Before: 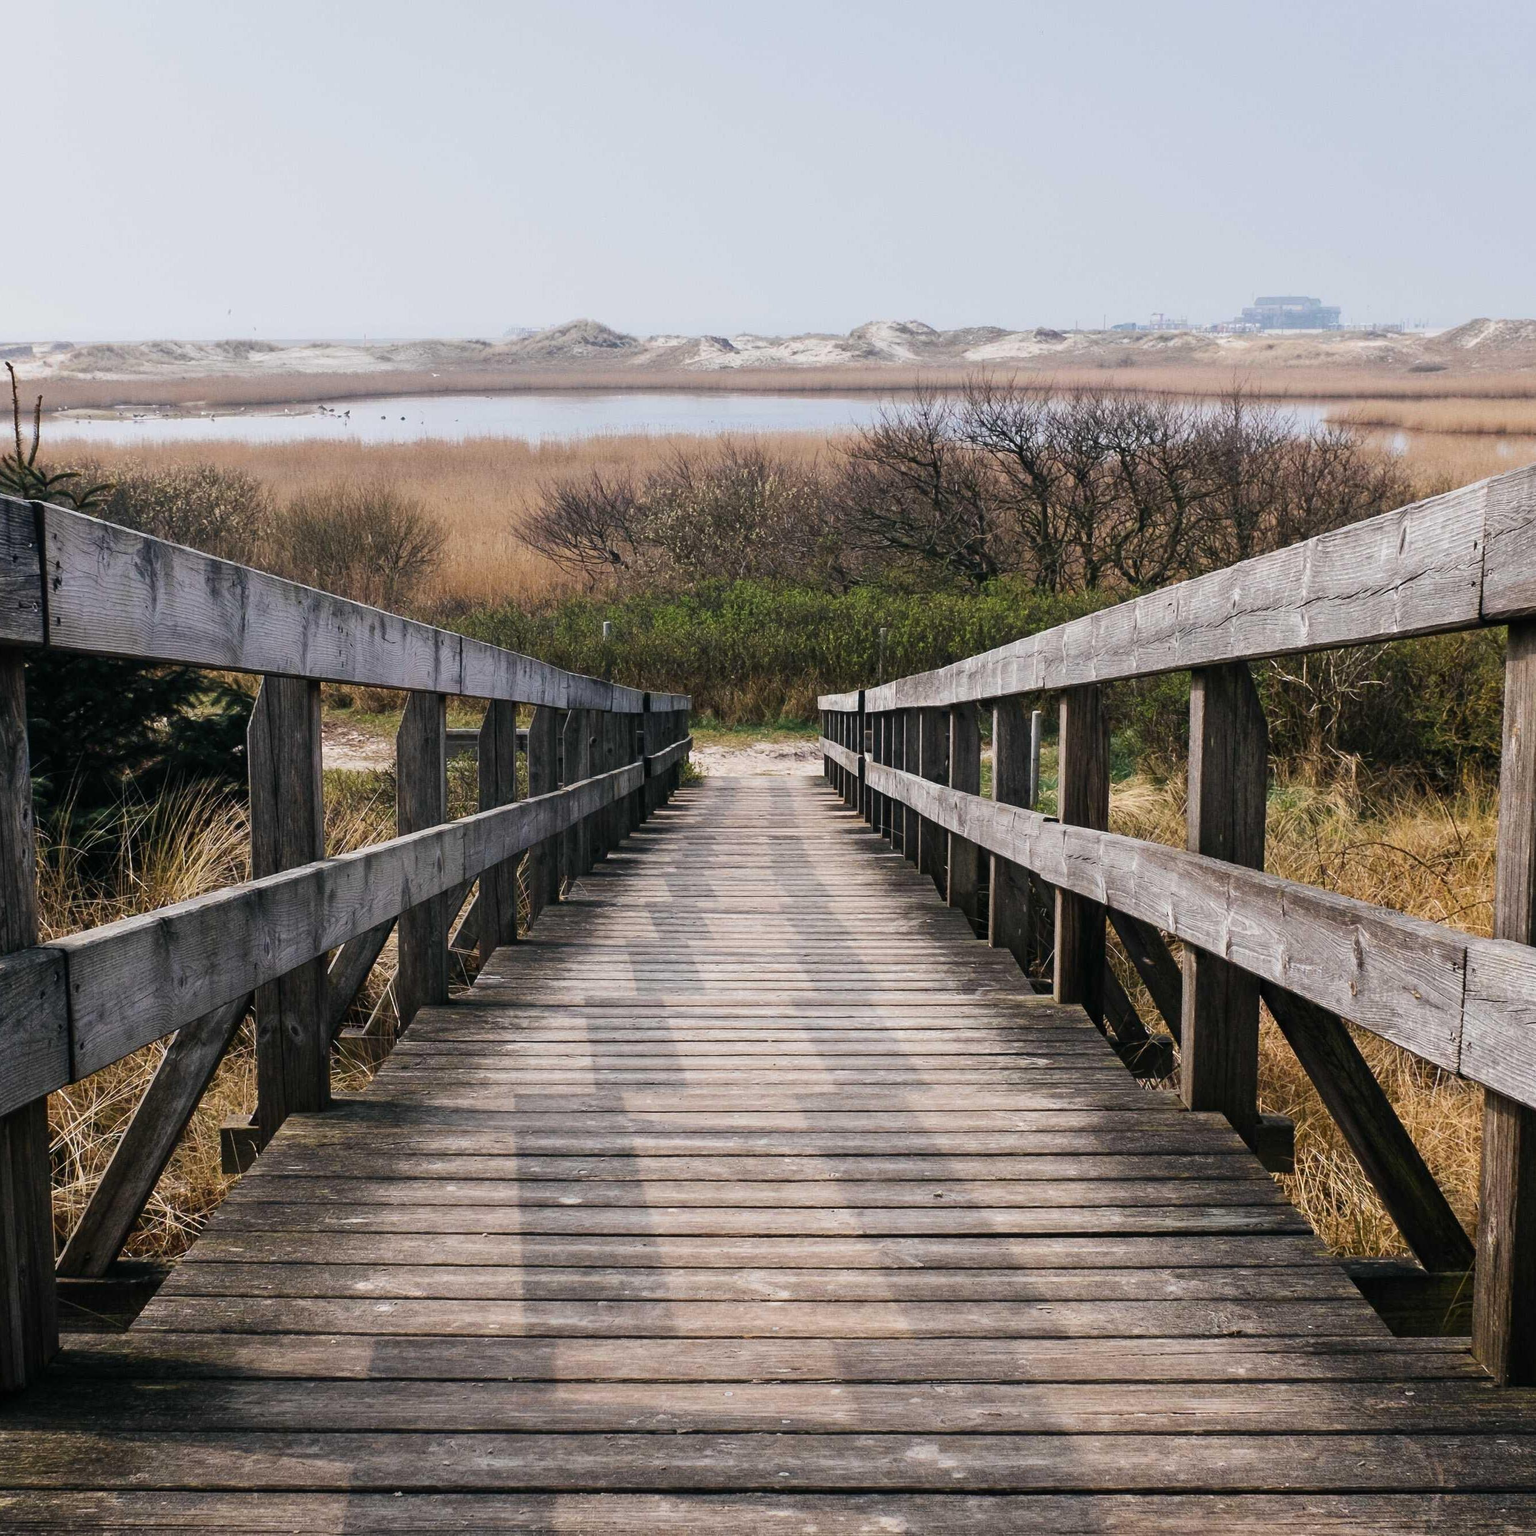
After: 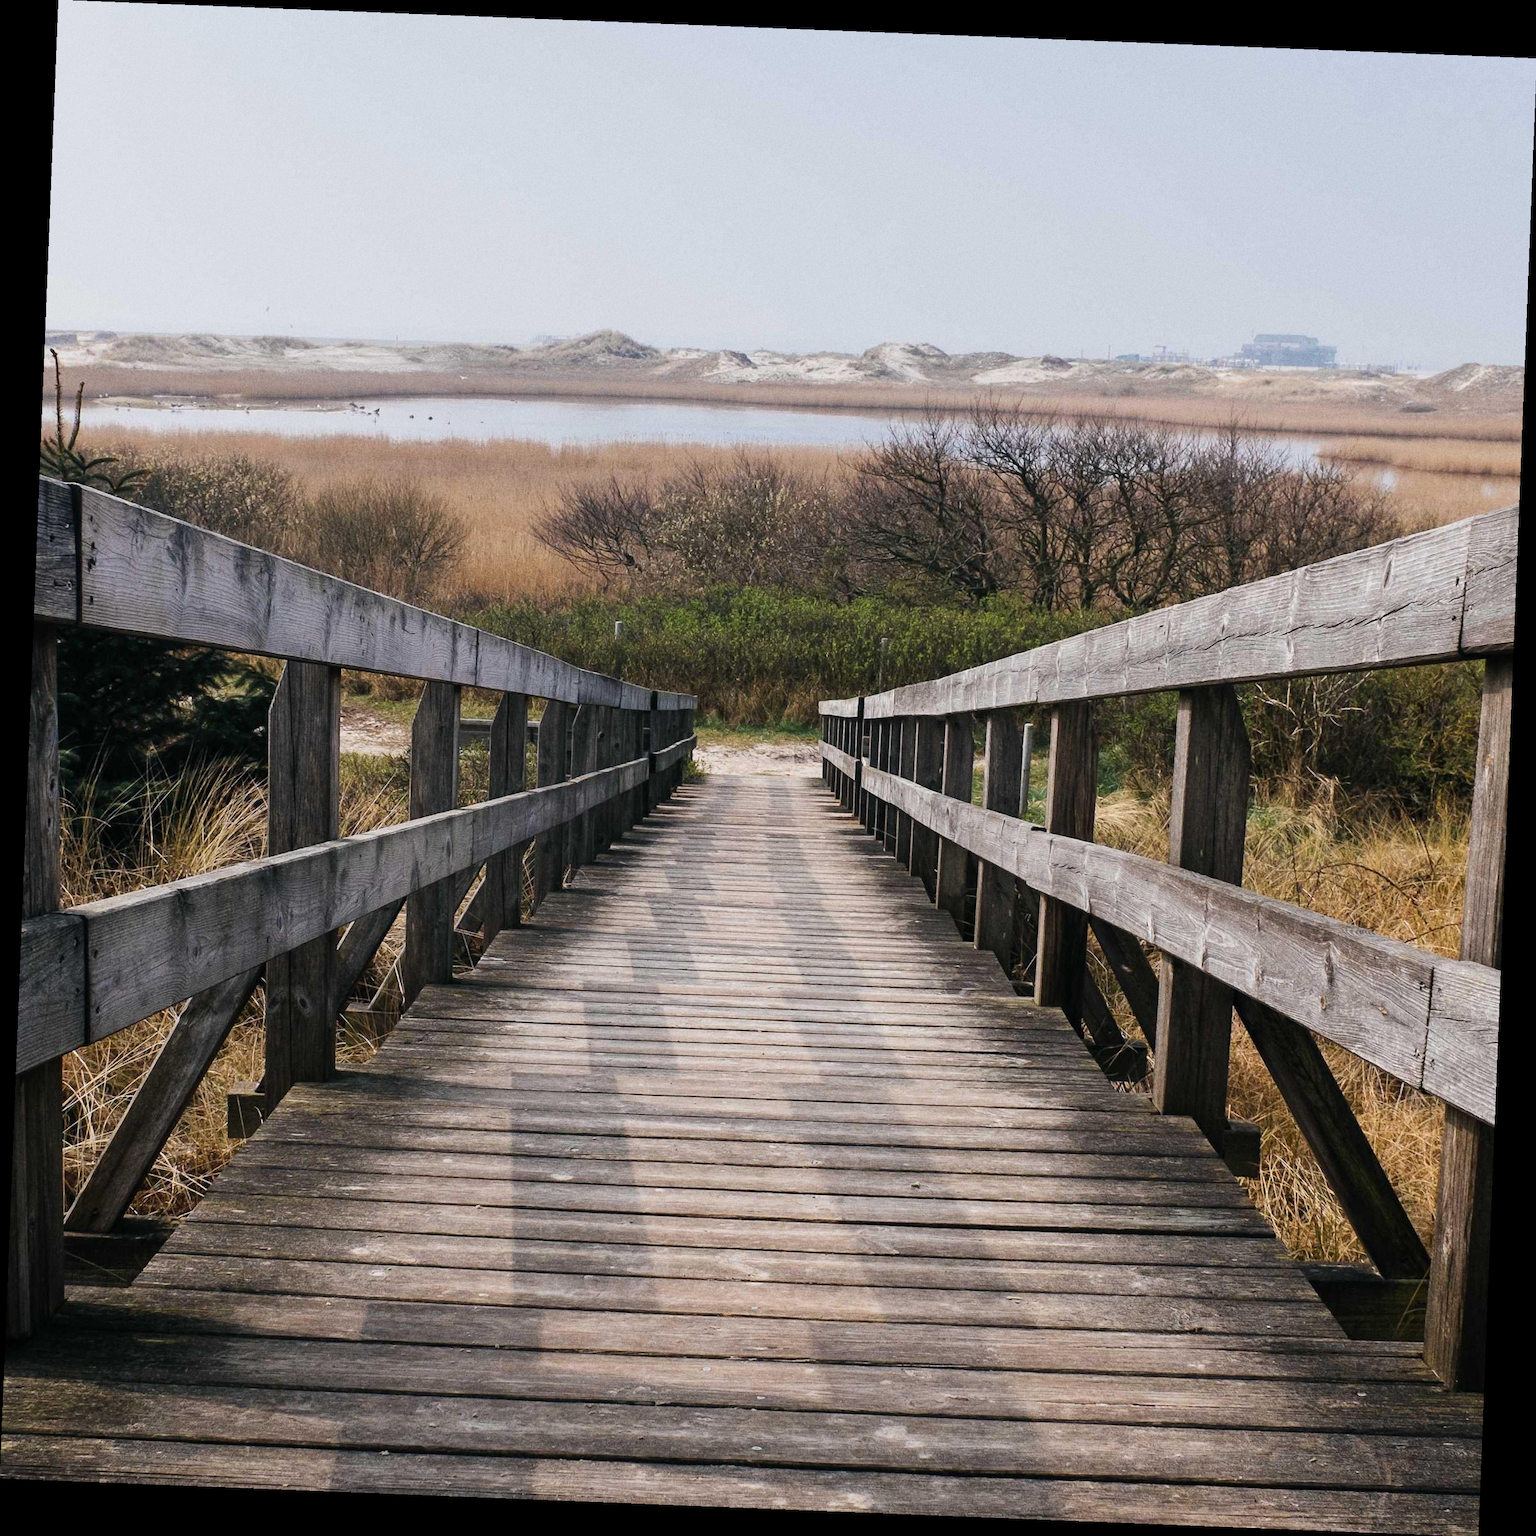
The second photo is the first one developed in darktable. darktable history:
rotate and perspective: rotation 2.27°, automatic cropping off
grain: coarseness 0.09 ISO
